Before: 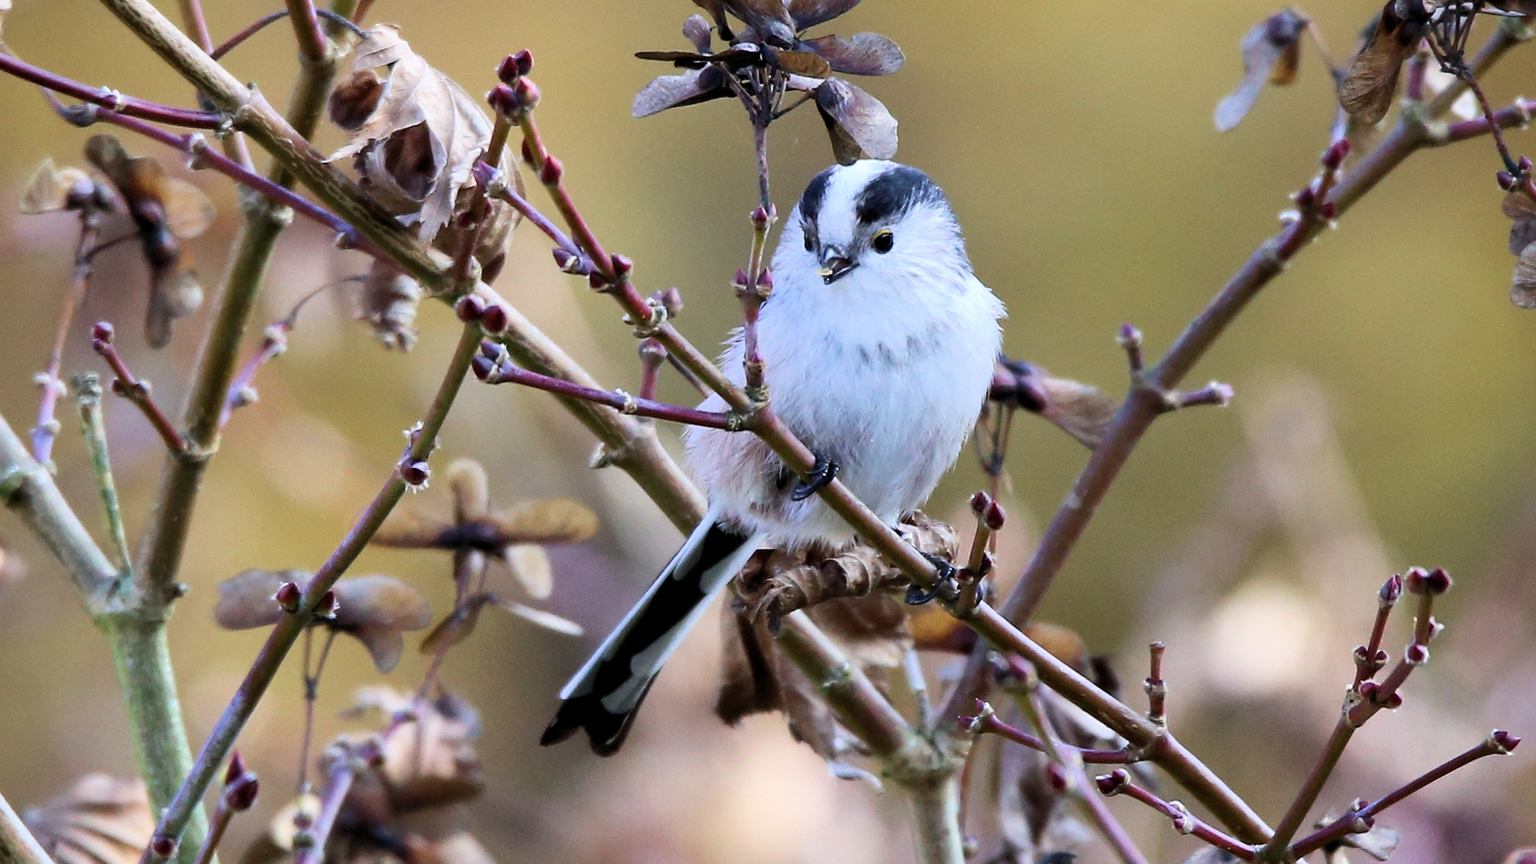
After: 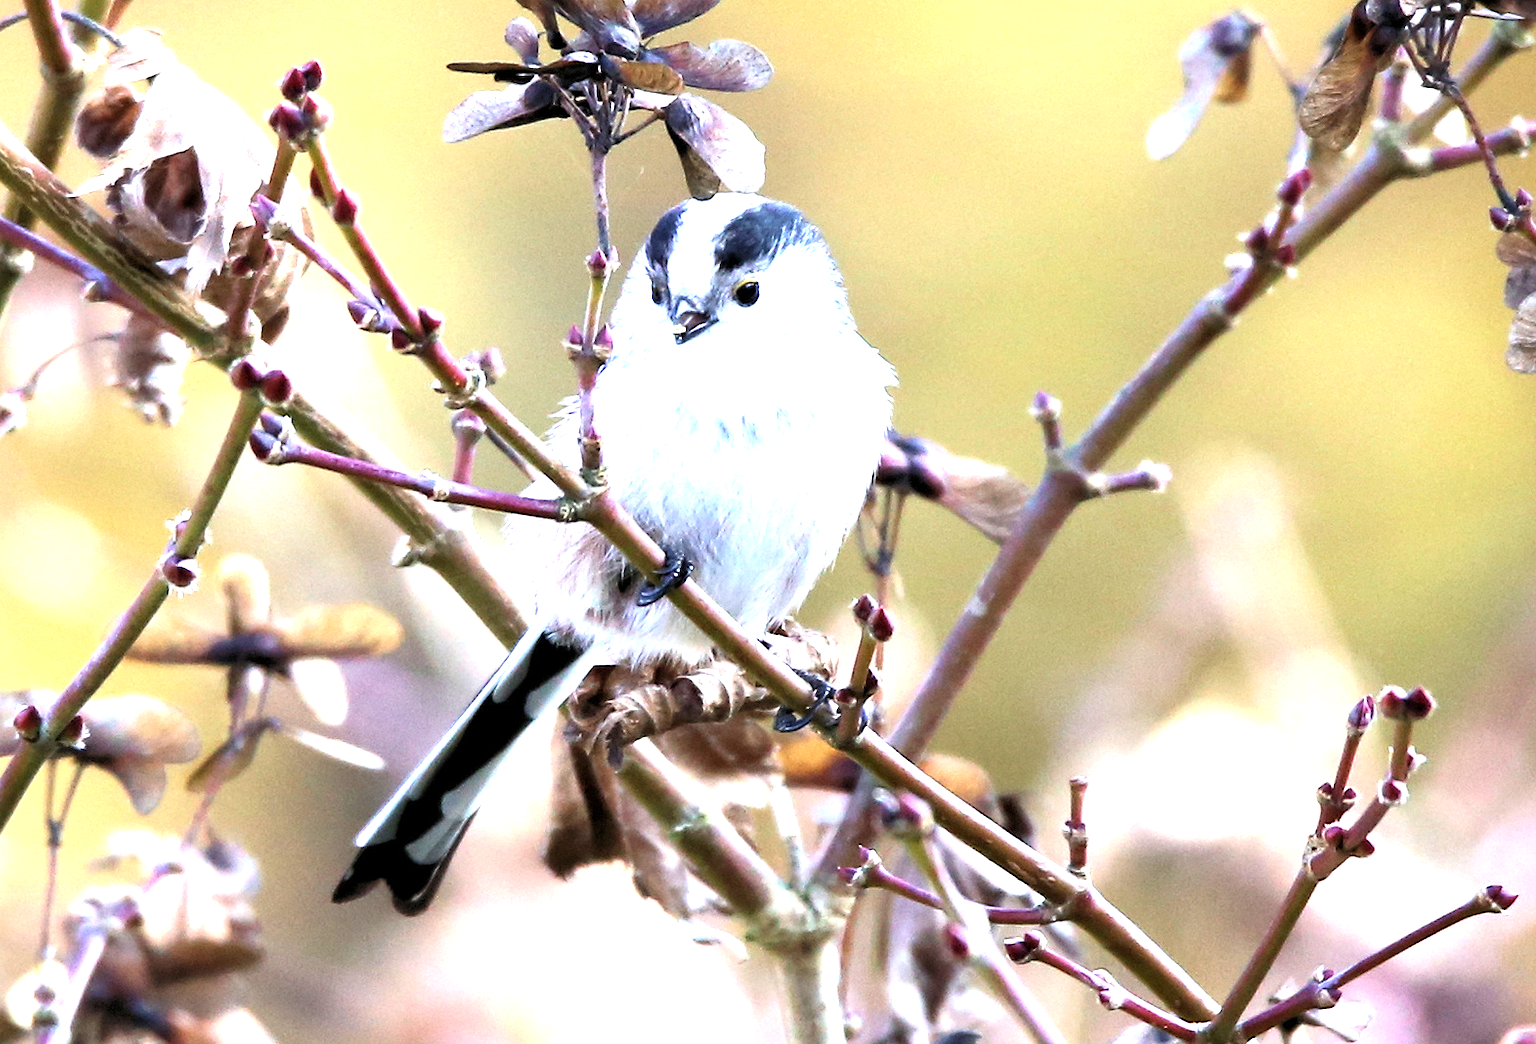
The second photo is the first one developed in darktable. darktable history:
exposure: exposure 1.508 EV, compensate highlight preservation false
crop: left 17.341%, bottom 0.048%
